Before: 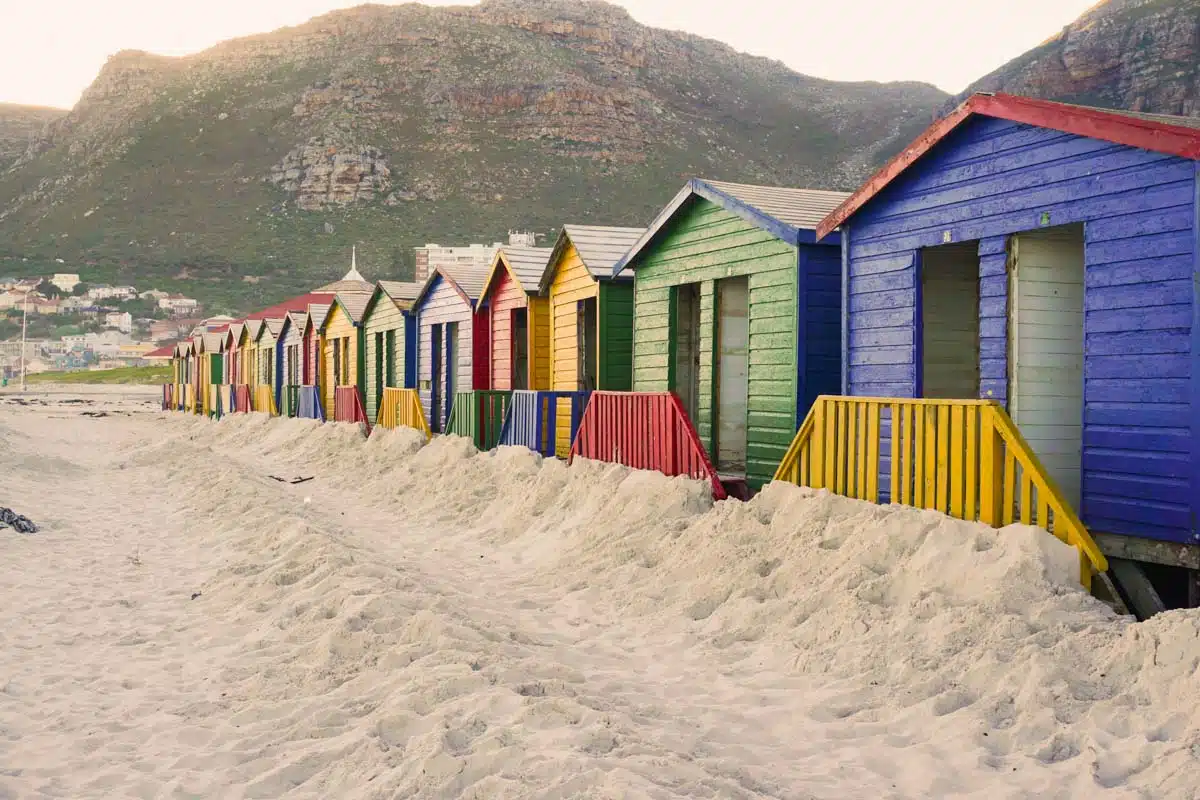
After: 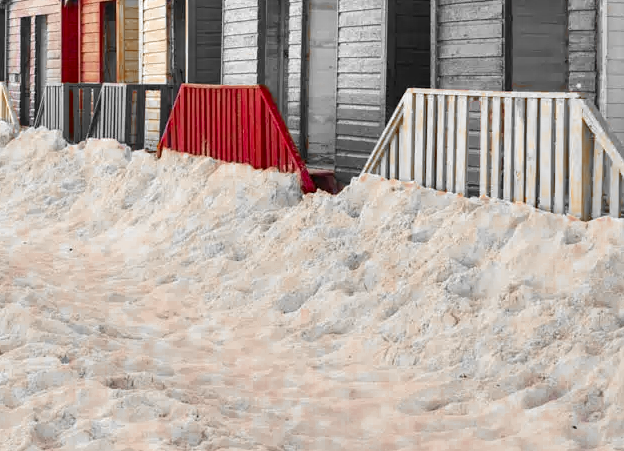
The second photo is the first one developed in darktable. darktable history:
crop: left 34.256%, top 38.387%, right 13.736%, bottom 5.166%
color balance rgb: perceptual saturation grading › global saturation 0.117%
local contrast: highlights 106%, shadows 101%, detail 120%, midtone range 0.2
contrast brightness saturation: contrast 0.029, brightness 0.063, saturation 0.125
color zones: curves: ch0 [(0, 0.497) (0.096, 0.361) (0.221, 0.538) (0.429, 0.5) (0.571, 0.5) (0.714, 0.5) (0.857, 0.5) (1, 0.497)]; ch1 [(0, 0.5) (0.143, 0.5) (0.257, -0.002) (0.429, 0.04) (0.571, -0.001) (0.714, -0.015) (0.857, 0.024) (1, 0.5)], mix 28.25%
